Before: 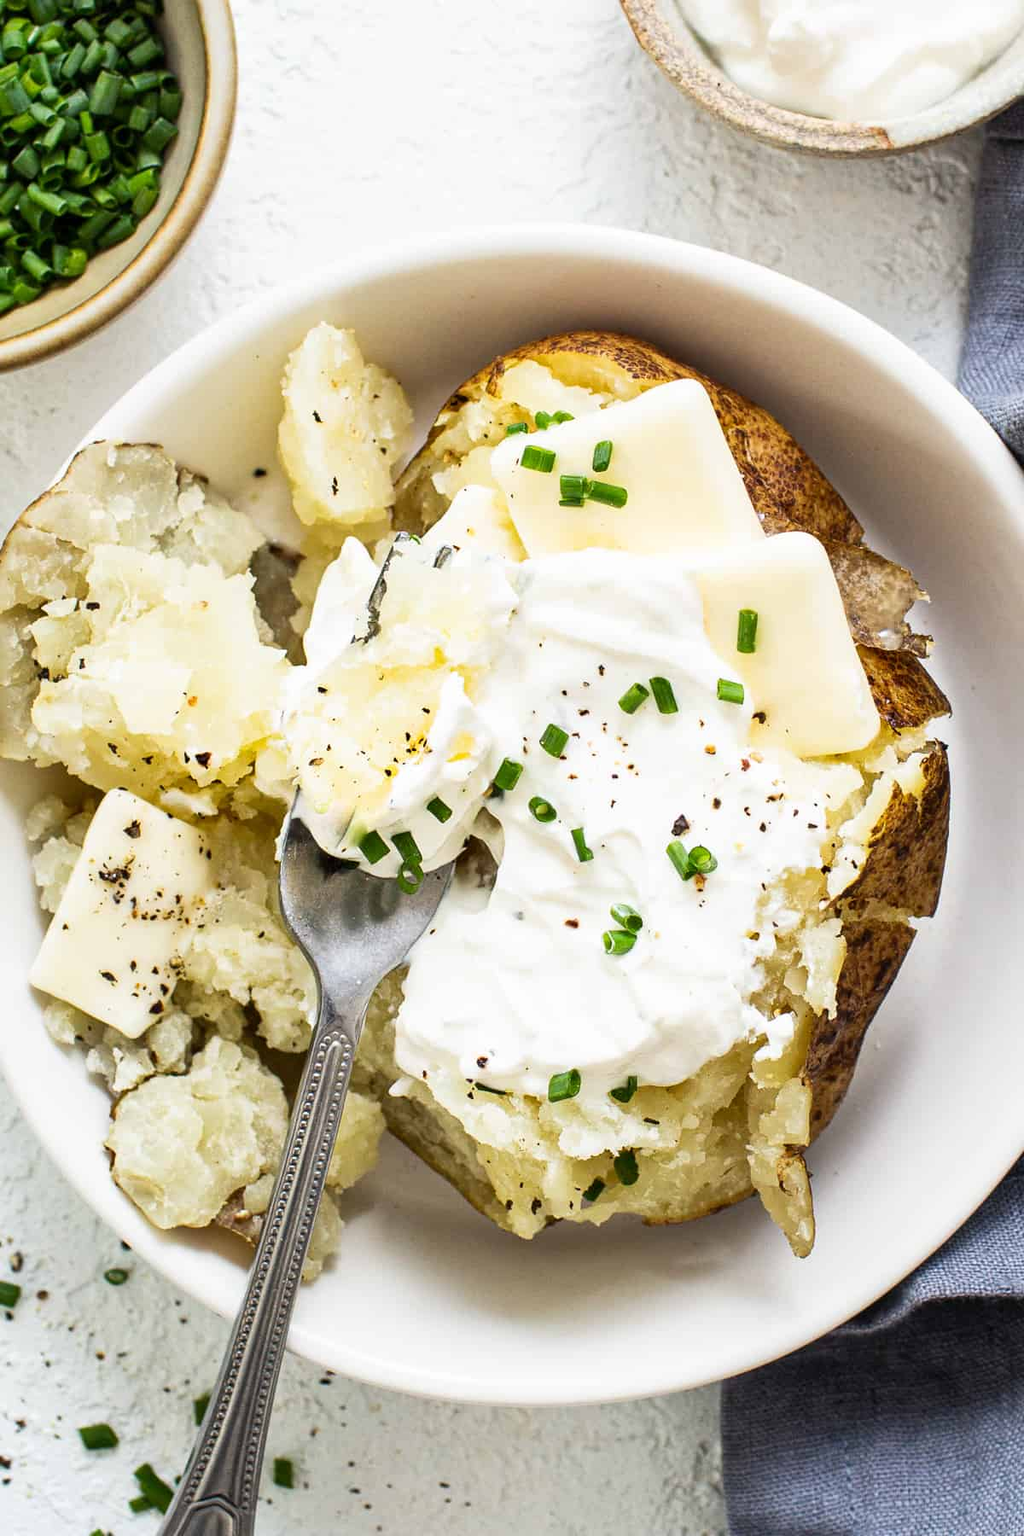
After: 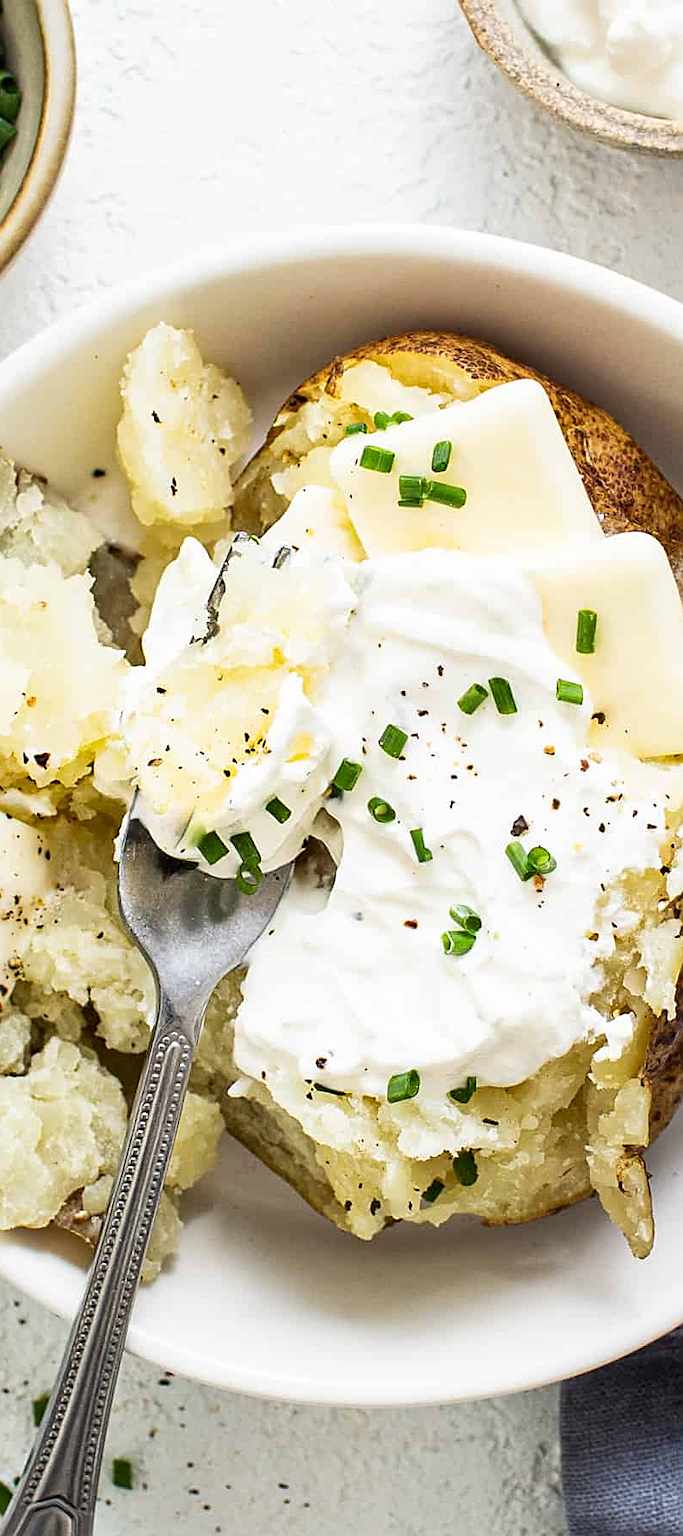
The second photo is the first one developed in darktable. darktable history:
sharpen: on, module defaults
crop and rotate: left 15.754%, right 17.579%
